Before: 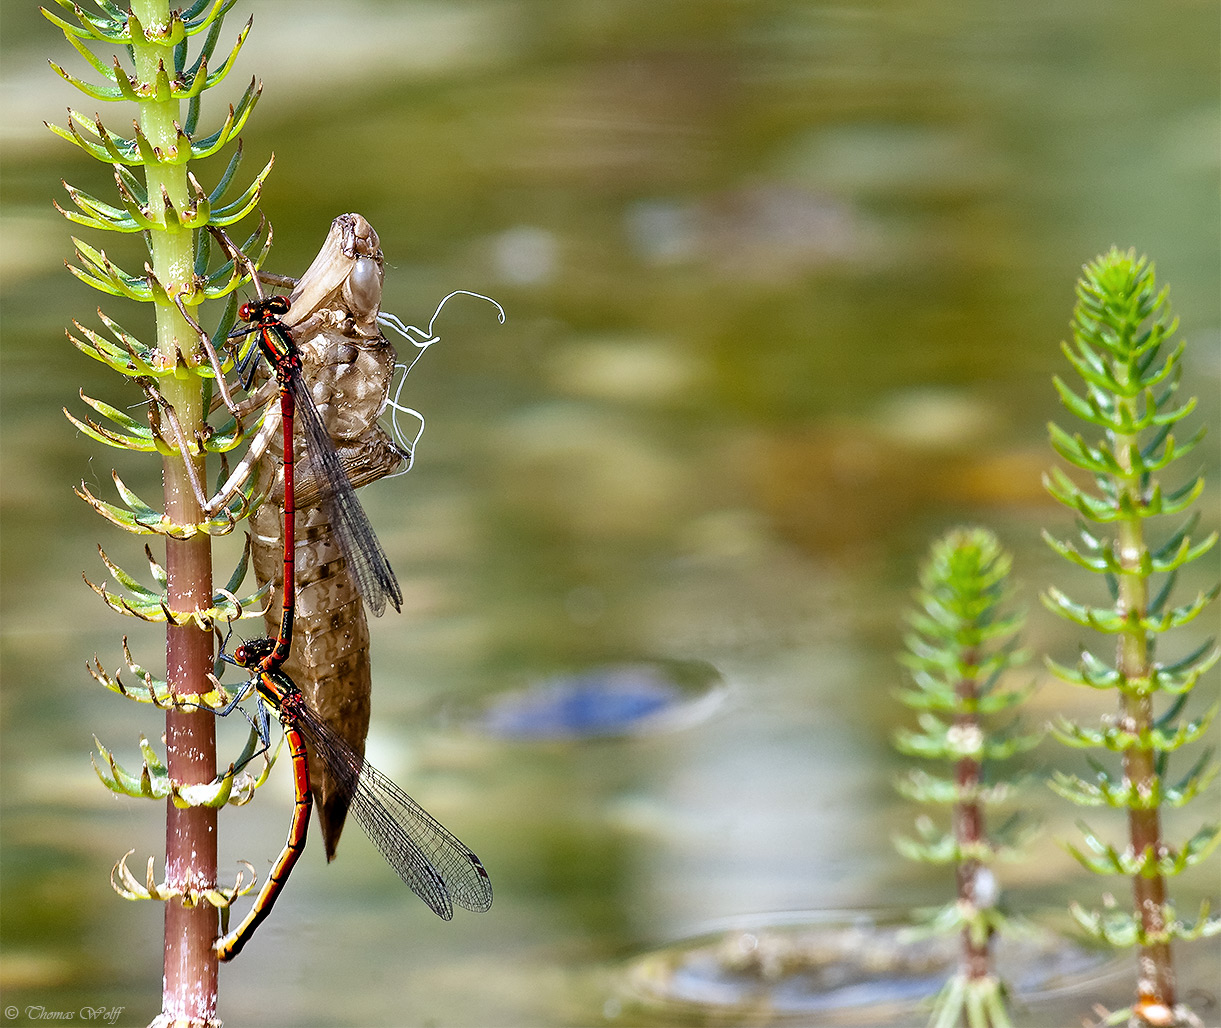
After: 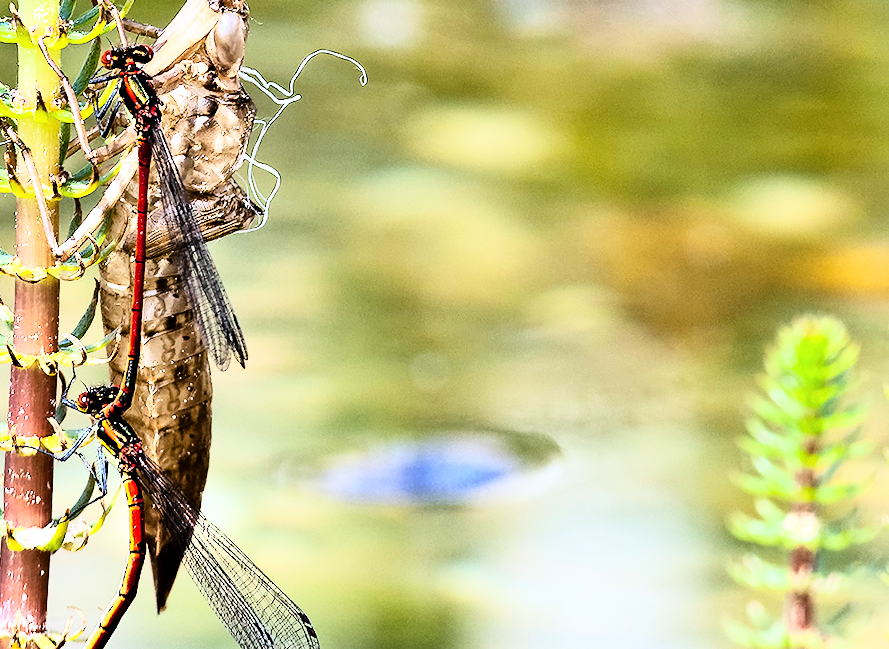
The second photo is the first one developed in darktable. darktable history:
crop and rotate: angle -3.37°, left 9.79%, top 20.73%, right 12.42%, bottom 11.82%
rgb curve: curves: ch0 [(0, 0) (0.21, 0.15) (0.24, 0.21) (0.5, 0.75) (0.75, 0.96) (0.89, 0.99) (1, 1)]; ch1 [(0, 0.02) (0.21, 0.13) (0.25, 0.2) (0.5, 0.67) (0.75, 0.9) (0.89, 0.97) (1, 1)]; ch2 [(0, 0.02) (0.21, 0.13) (0.25, 0.2) (0.5, 0.67) (0.75, 0.9) (0.89, 0.97) (1, 1)], compensate middle gray true
